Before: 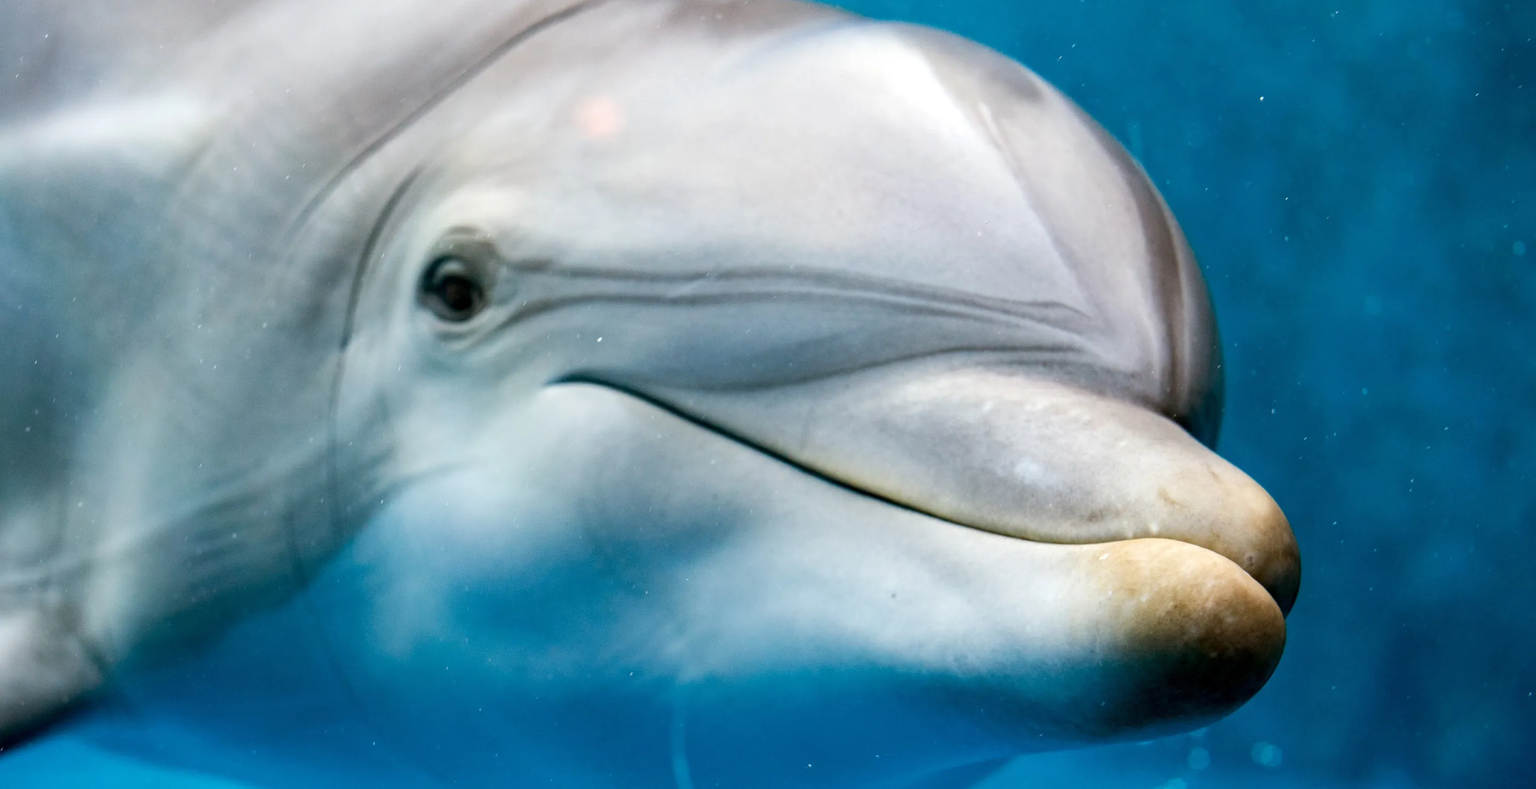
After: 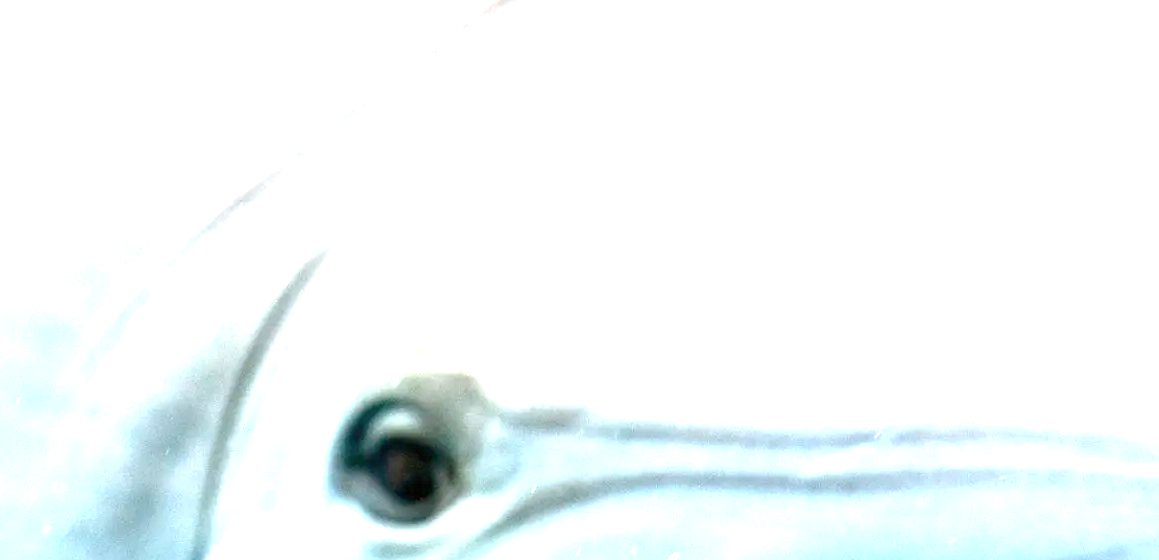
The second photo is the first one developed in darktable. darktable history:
crop: left 15.649%, top 5.459%, right 44.087%, bottom 56.693%
exposure: black level correction 0, exposure 1.927 EV, compensate exposure bias true, compensate highlight preservation false
